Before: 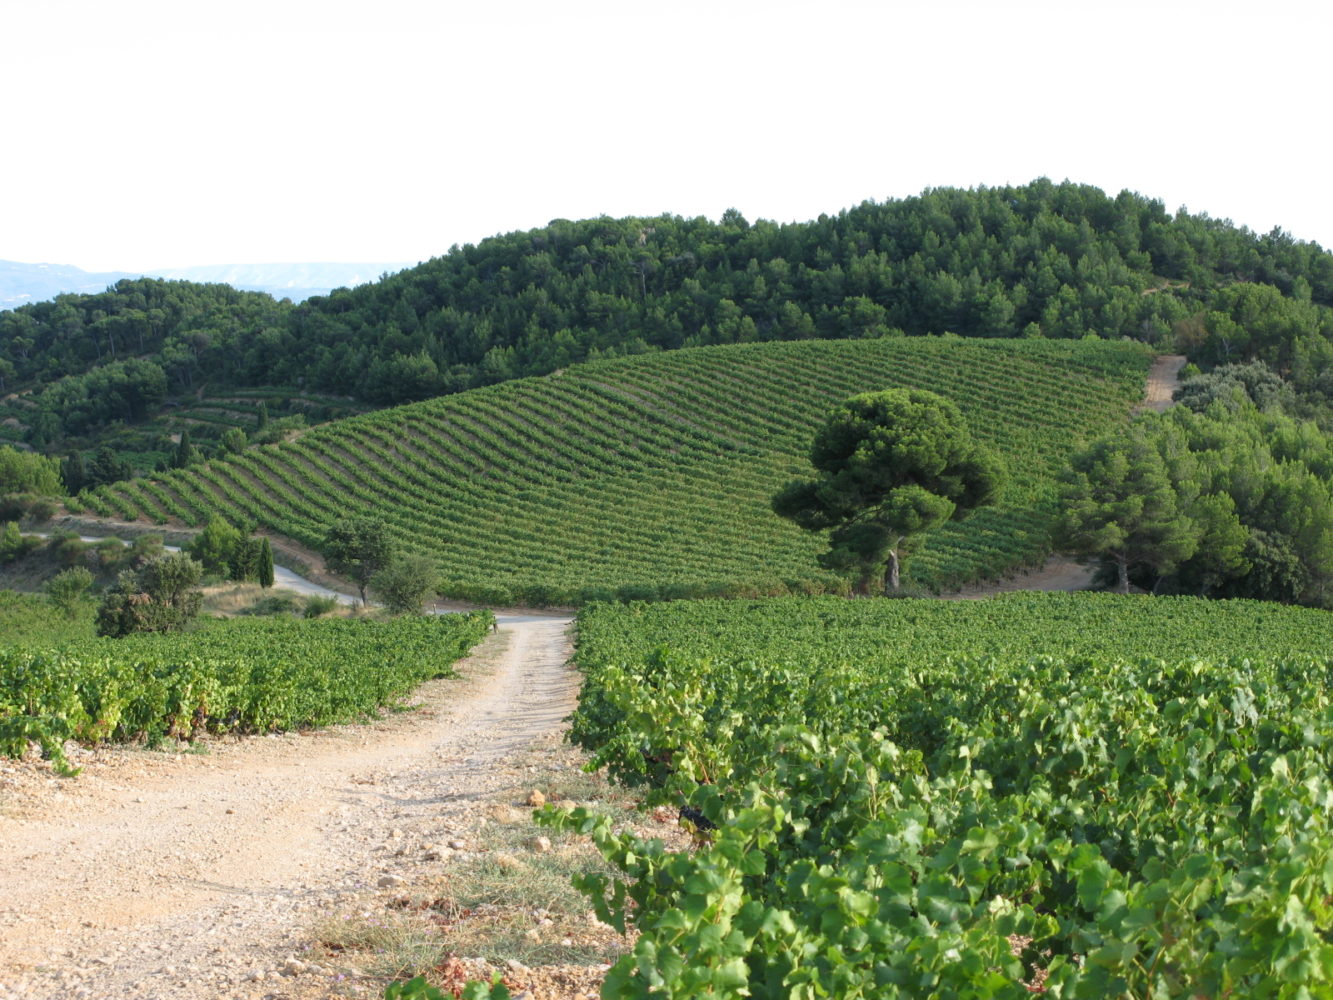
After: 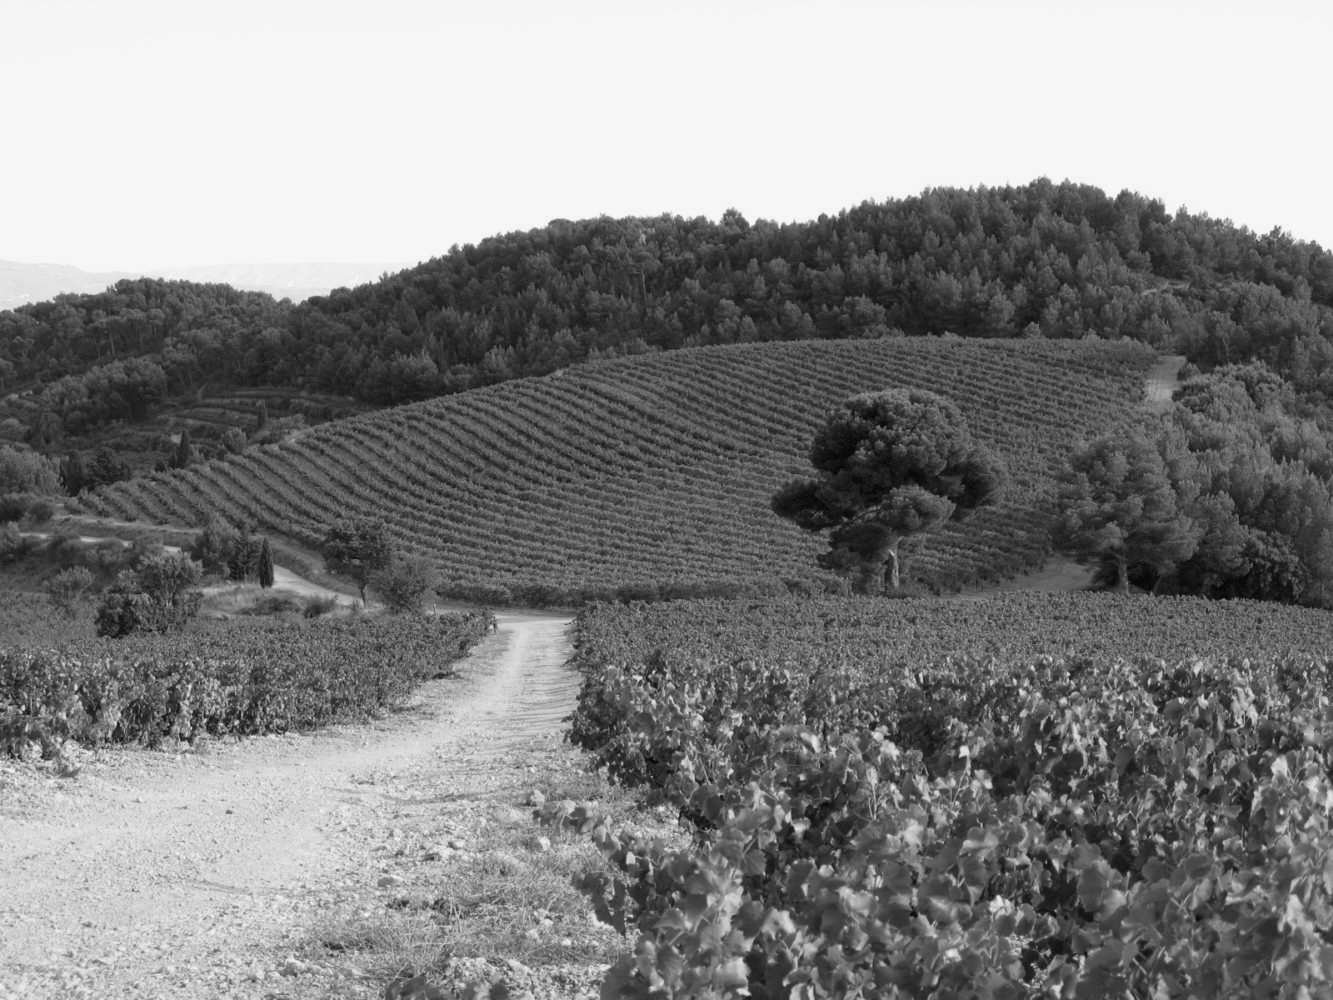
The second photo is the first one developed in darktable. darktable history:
color calibration: output gray [0.18, 0.41, 0.41, 0], gray › normalize channels true, illuminant same as pipeline (D50), adaptation XYZ, x 0.346, y 0.359, gamut compression 0
color correction: saturation 0.8
